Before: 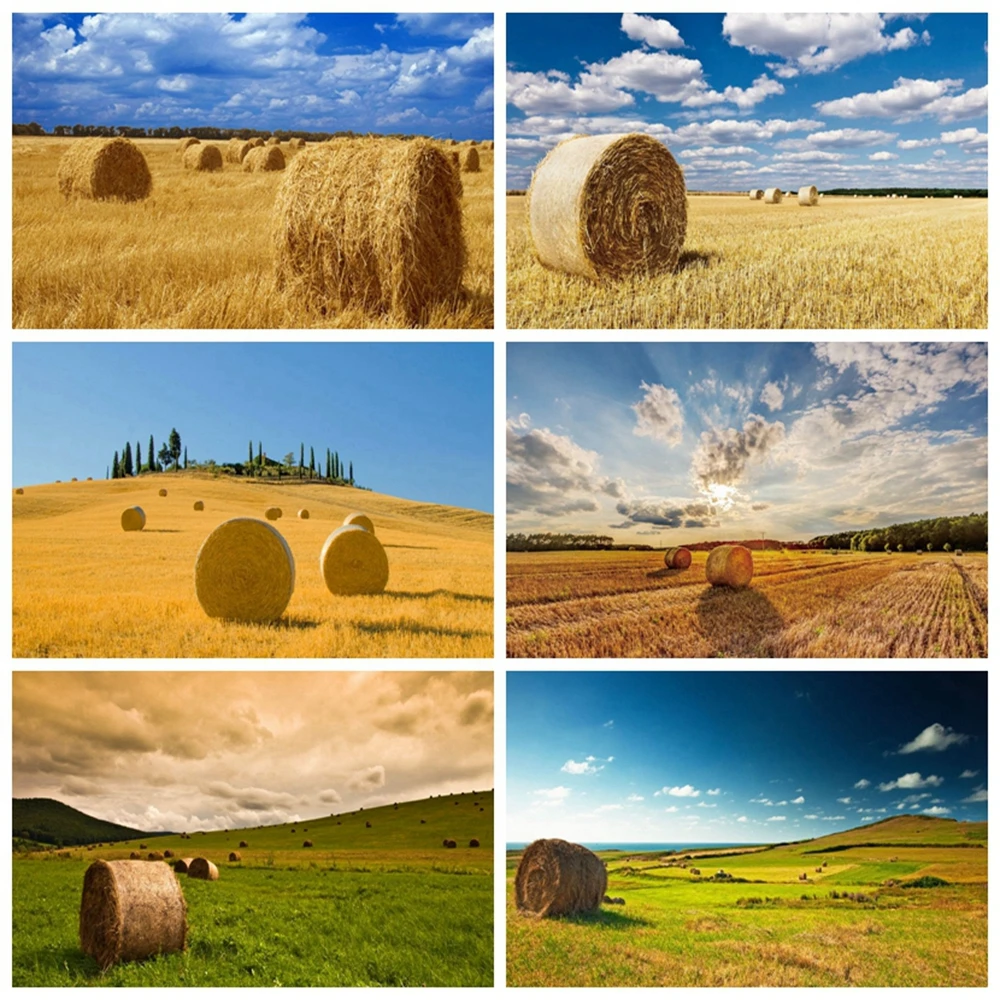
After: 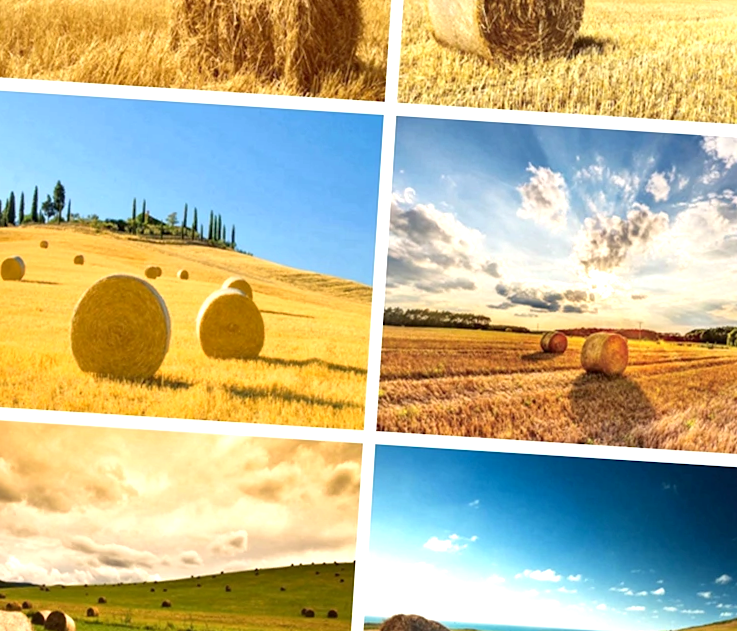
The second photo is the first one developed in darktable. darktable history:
local contrast: mode bilateral grid, contrast 21, coarseness 51, detail 128%, midtone range 0.2
crop and rotate: angle -3.64°, left 9.728%, top 21.028%, right 11.949%, bottom 11.978%
contrast brightness saturation: contrast 0.075
exposure: exposure 0.664 EV, compensate highlight preservation false
